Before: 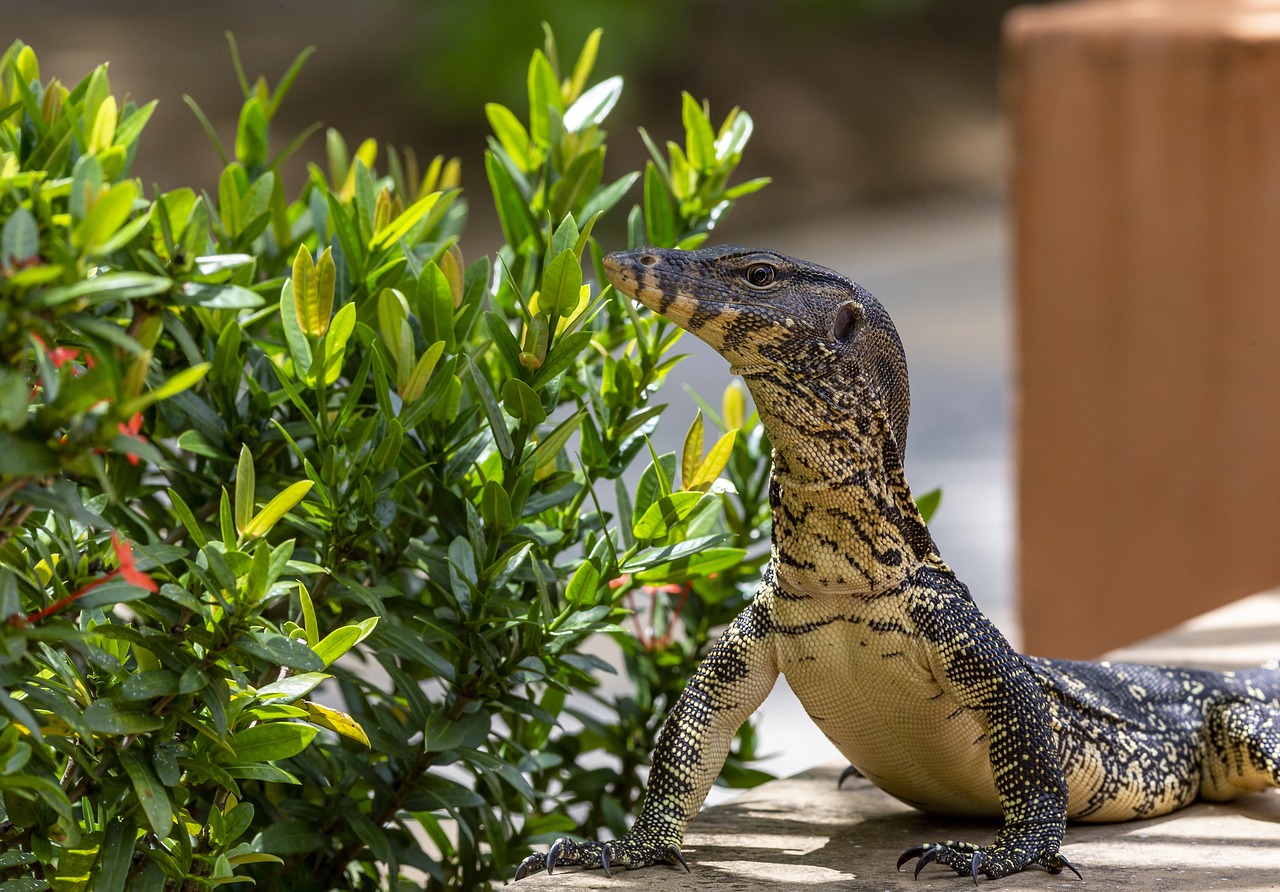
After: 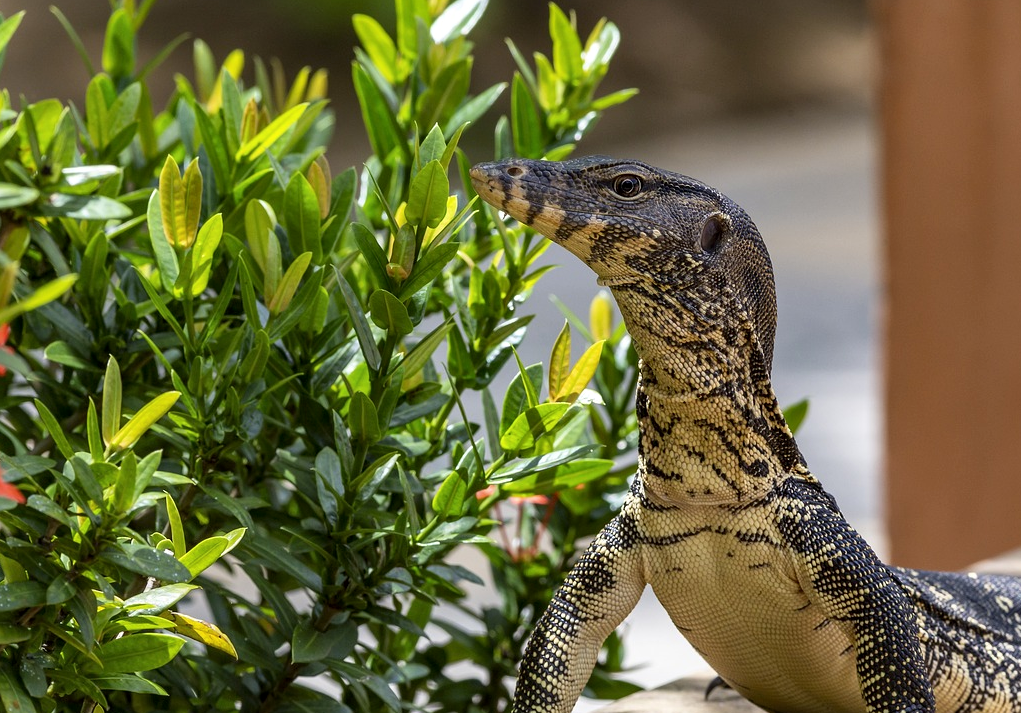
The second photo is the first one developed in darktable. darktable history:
crop and rotate: left 10.403%, top 9.997%, right 9.829%, bottom 10.017%
local contrast: mode bilateral grid, contrast 21, coarseness 51, detail 120%, midtone range 0.2
